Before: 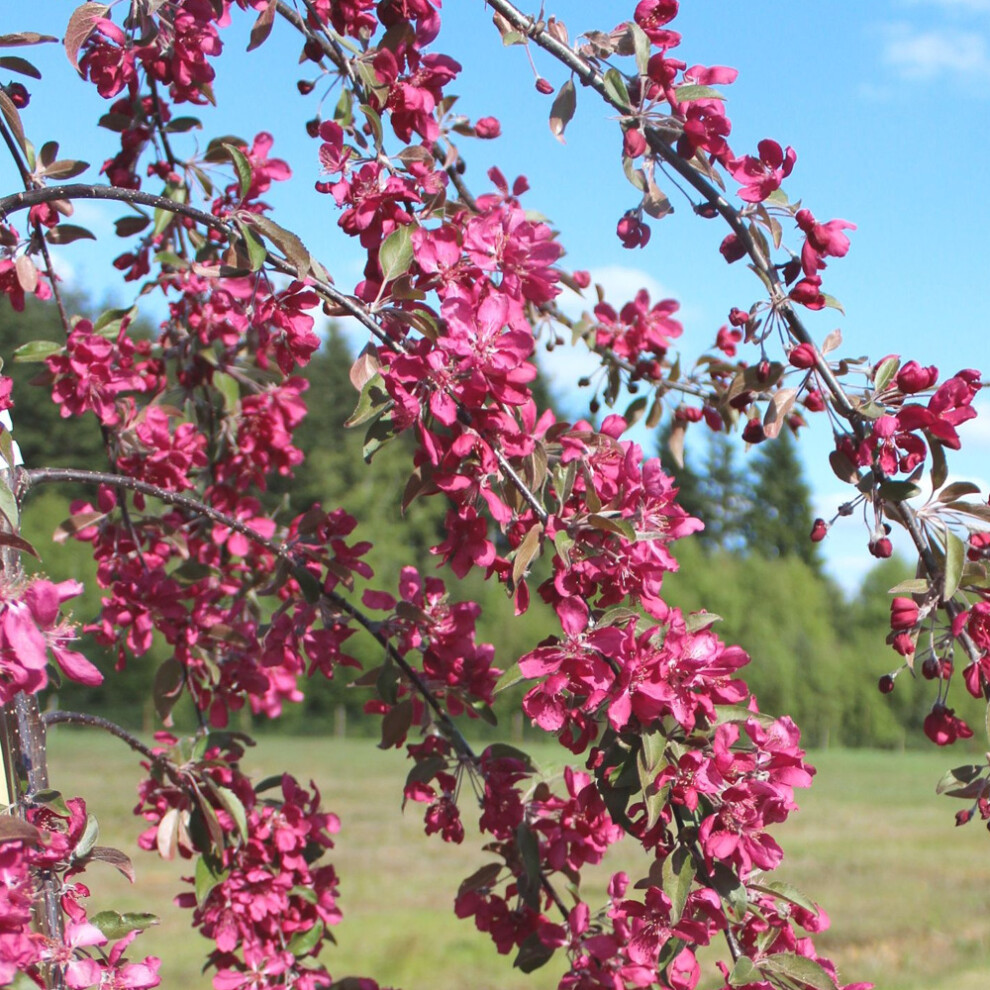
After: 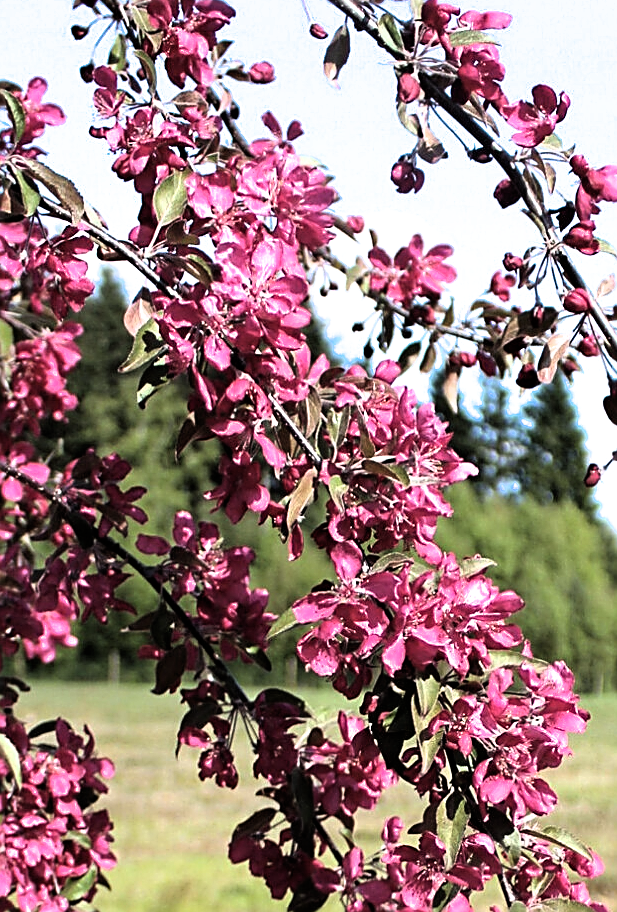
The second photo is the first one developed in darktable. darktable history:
crop and rotate: left 22.918%, top 5.629%, right 14.711%, bottom 2.247%
sharpen: amount 0.901
filmic rgb: black relative exposure -8.2 EV, white relative exposure 2.2 EV, threshold 3 EV, hardness 7.11, latitude 85.74%, contrast 1.696, highlights saturation mix -4%, shadows ↔ highlights balance -2.69%, color science v5 (2021), contrast in shadows safe, contrast in highlights safe, enable highlight reconstruction true
haze removal: compatibility mode true, adaptive false
